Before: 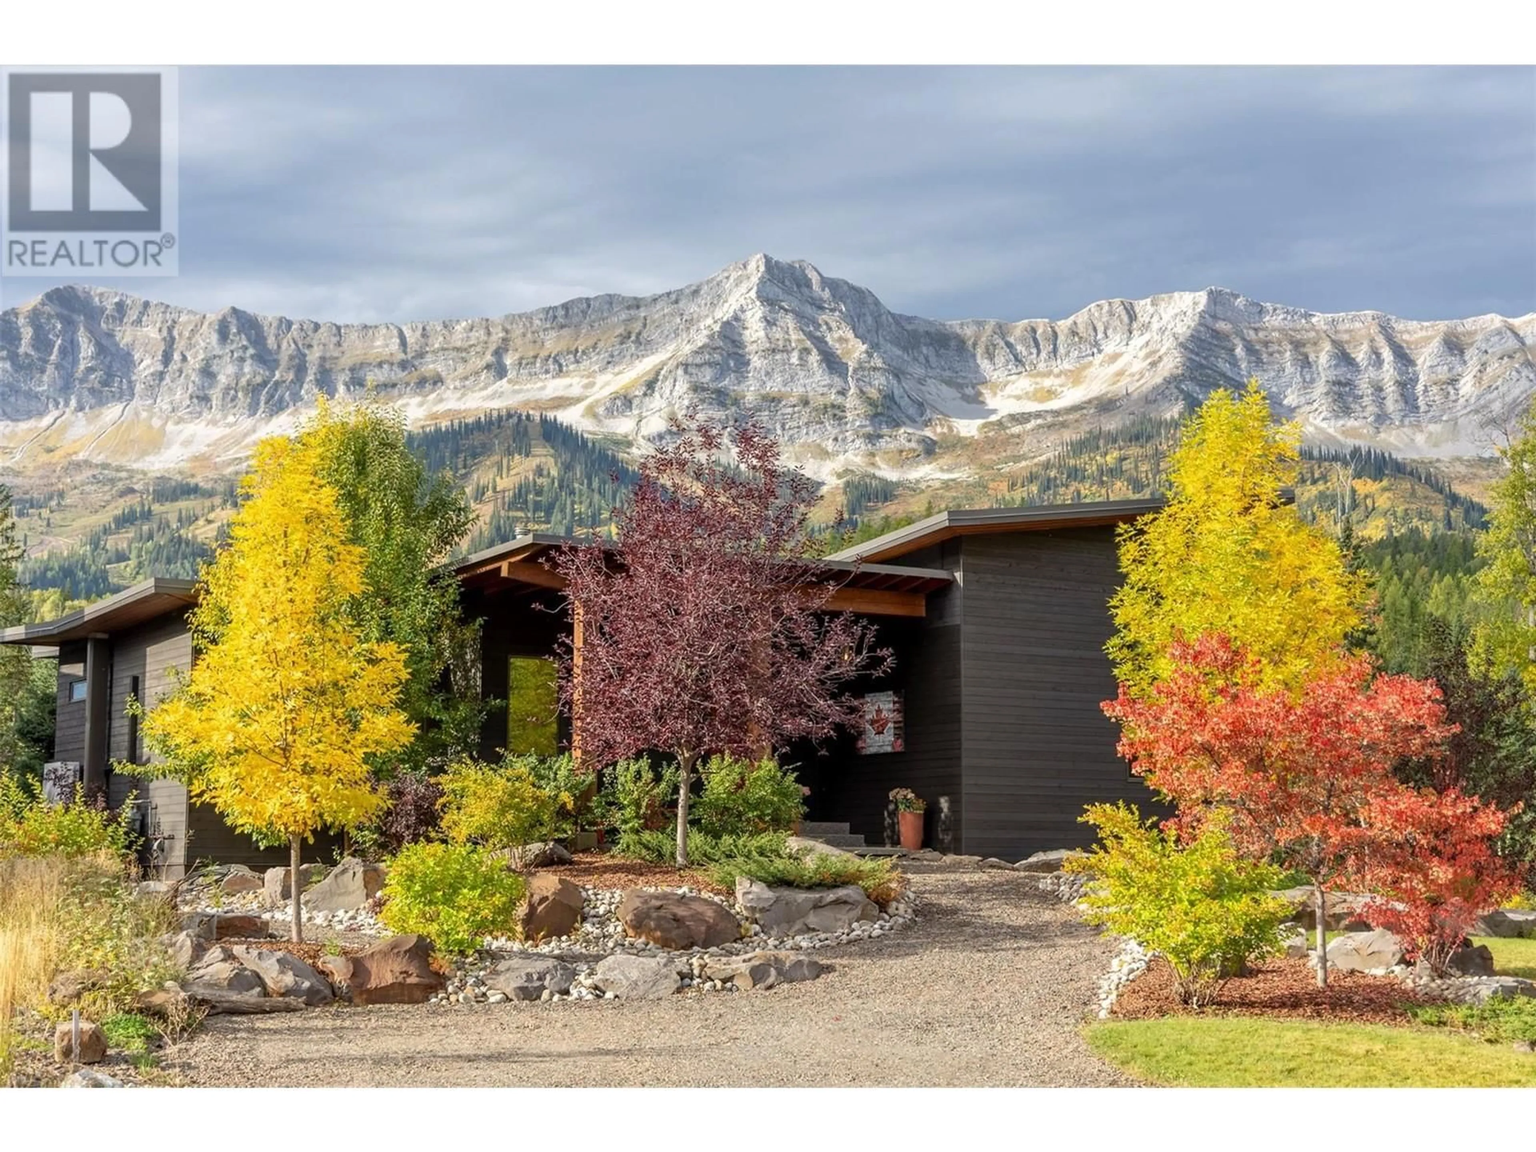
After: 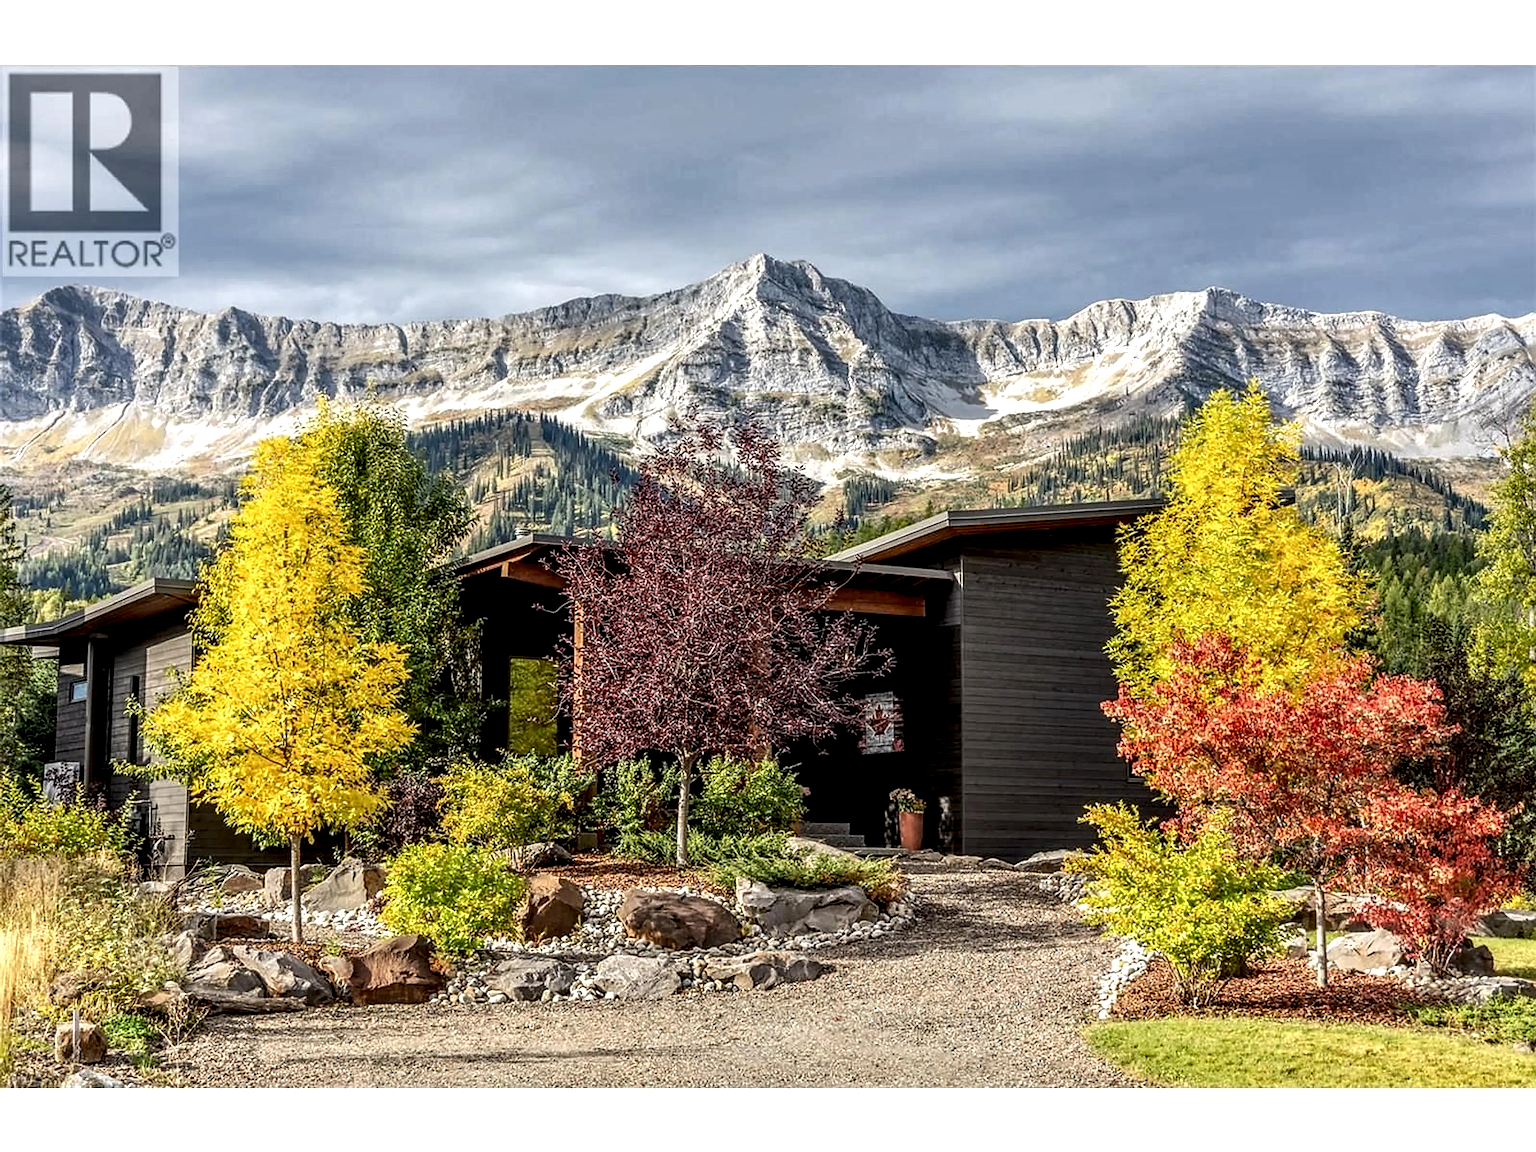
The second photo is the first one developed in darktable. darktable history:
sharpen: radius 2.532, amount 0.621
local contrast: highlights 17%, detail 187%
contrast brightness saturation: contrast 0.08, saturation 0.017
